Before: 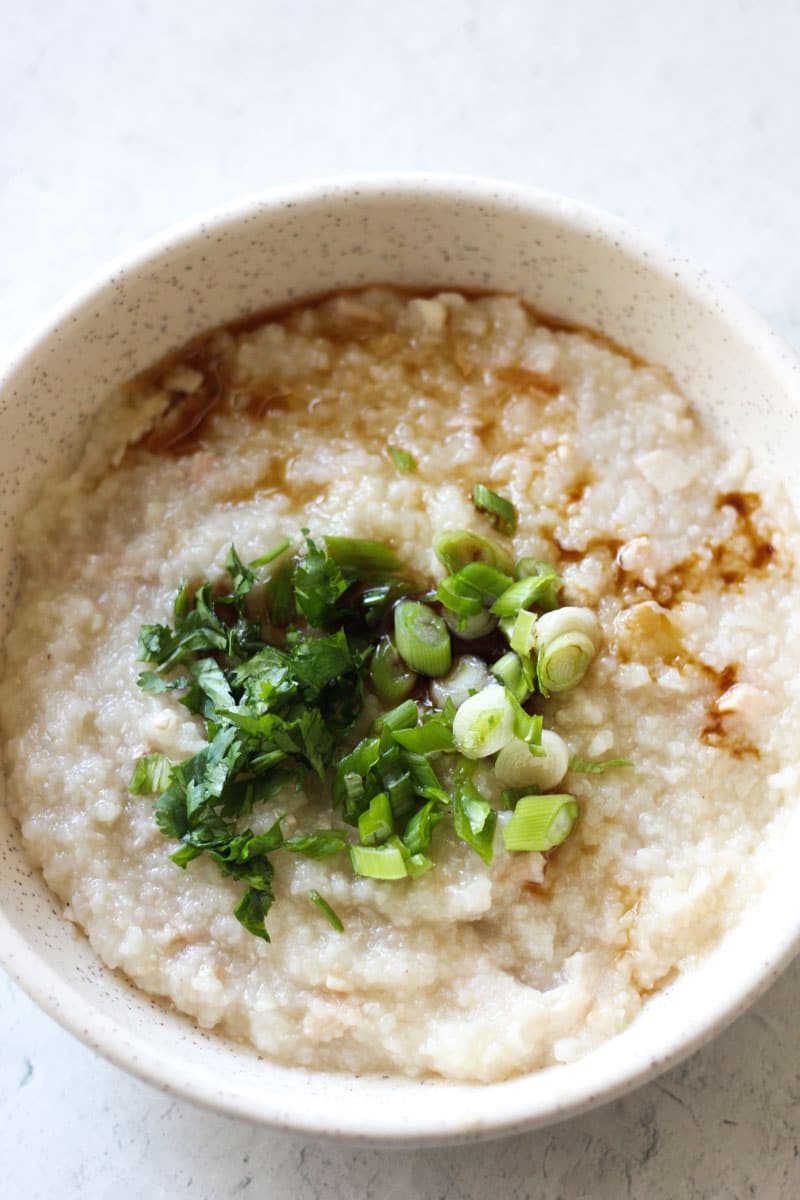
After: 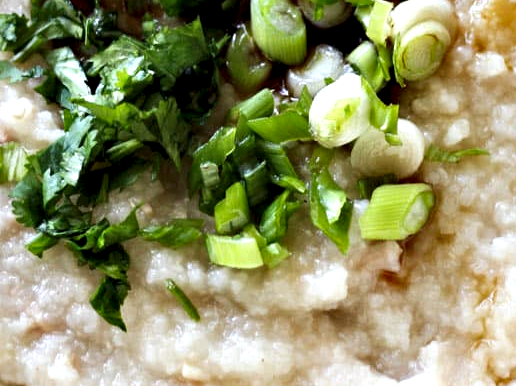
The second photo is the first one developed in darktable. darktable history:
crop: left 18.088%, top 50.968%, right 17.328%, bottom 16.848%
contrast equalizer: y [[0.6 ×6], [0.55 ×6], [0 ×6], [0 ×6], [0 ×6]]
